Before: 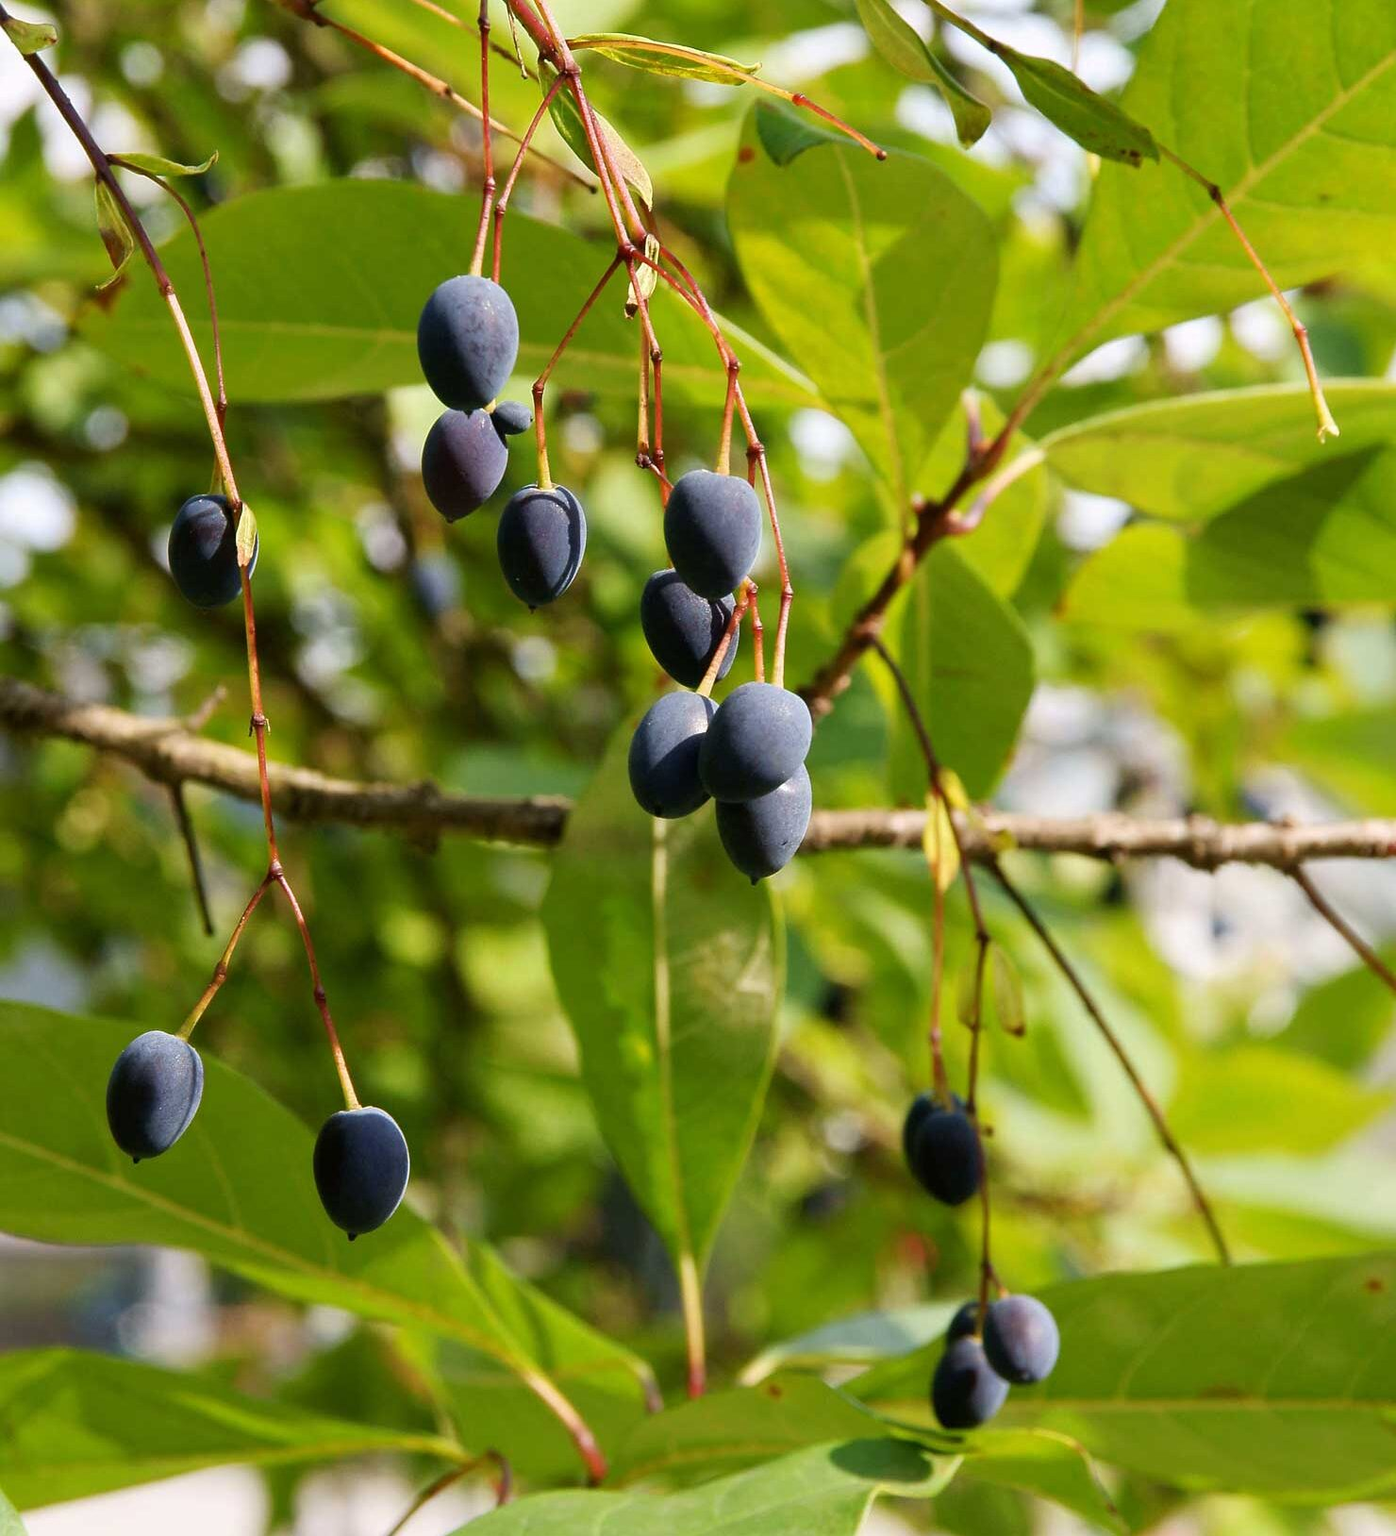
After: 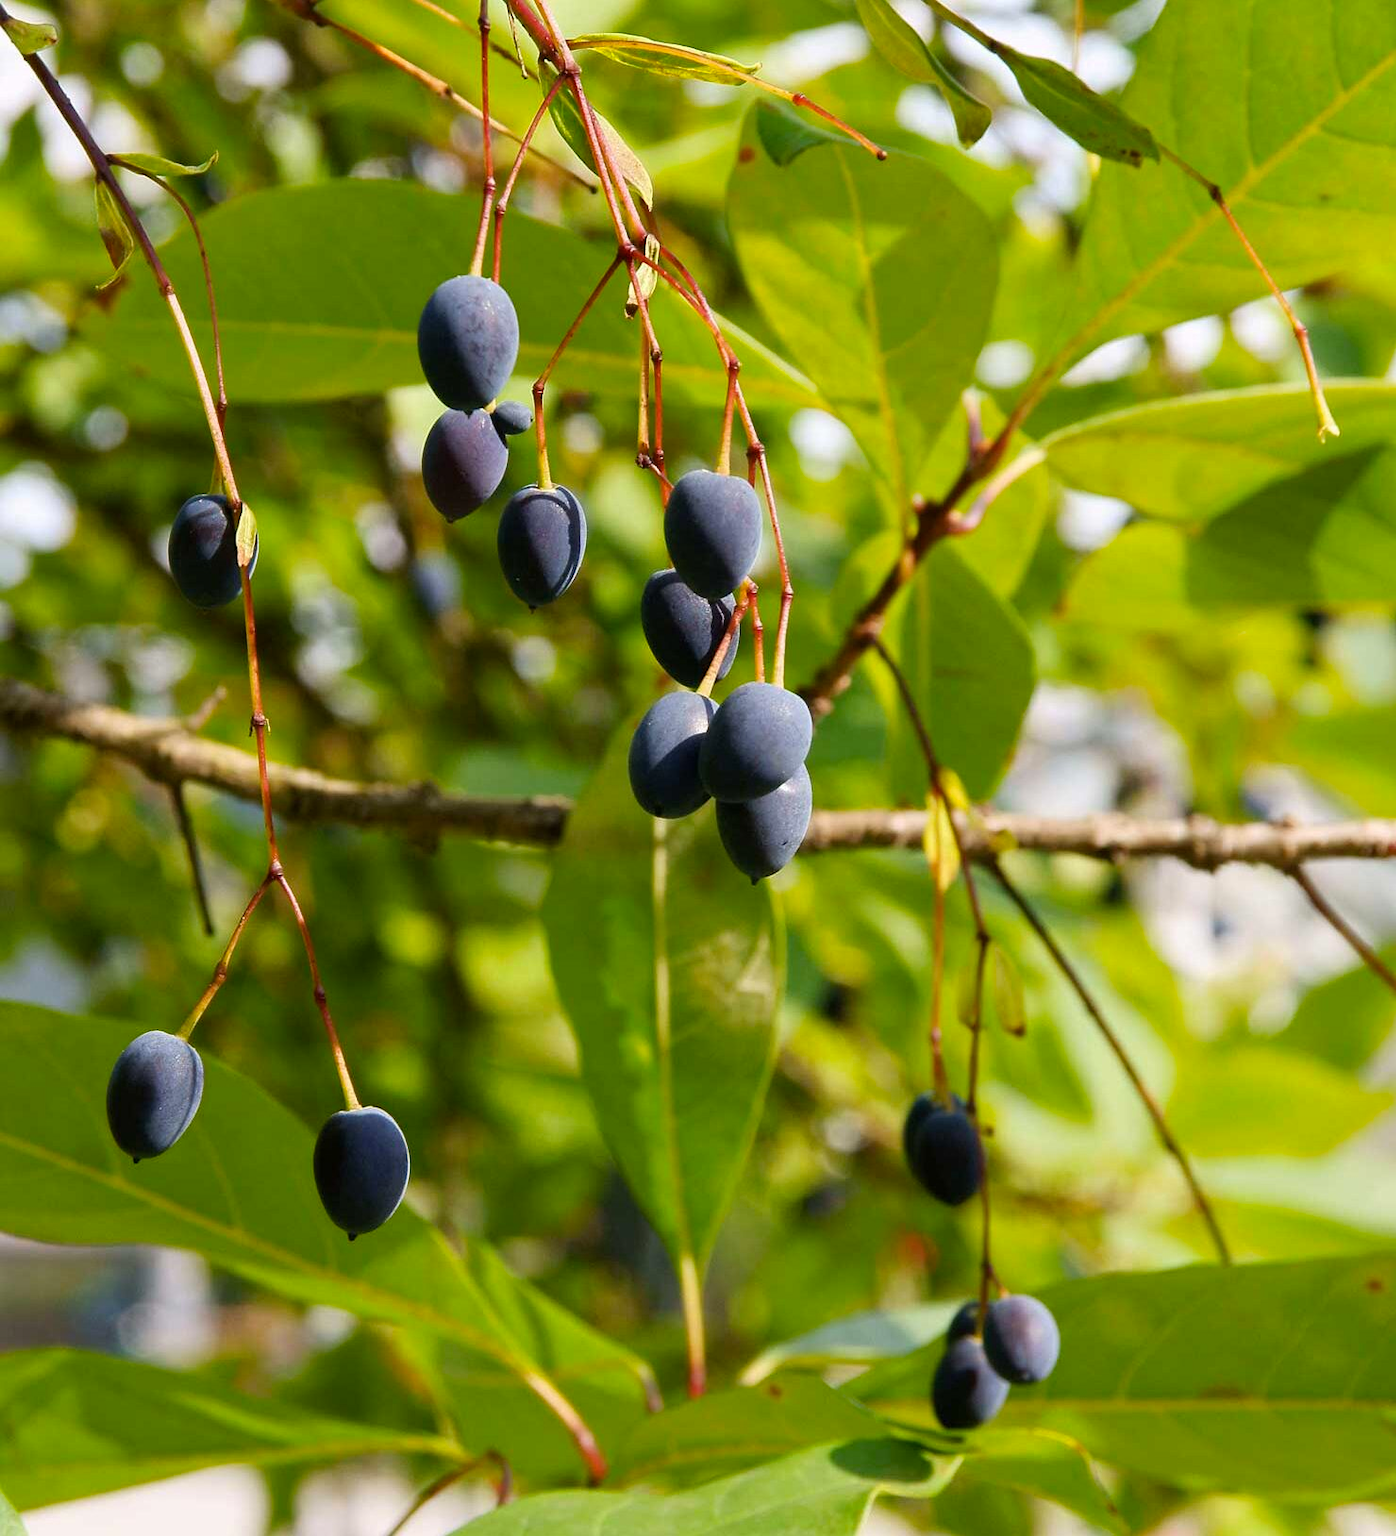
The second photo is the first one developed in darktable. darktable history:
color balance rgb: perceptual saturation grading › global saturation 13.085%
